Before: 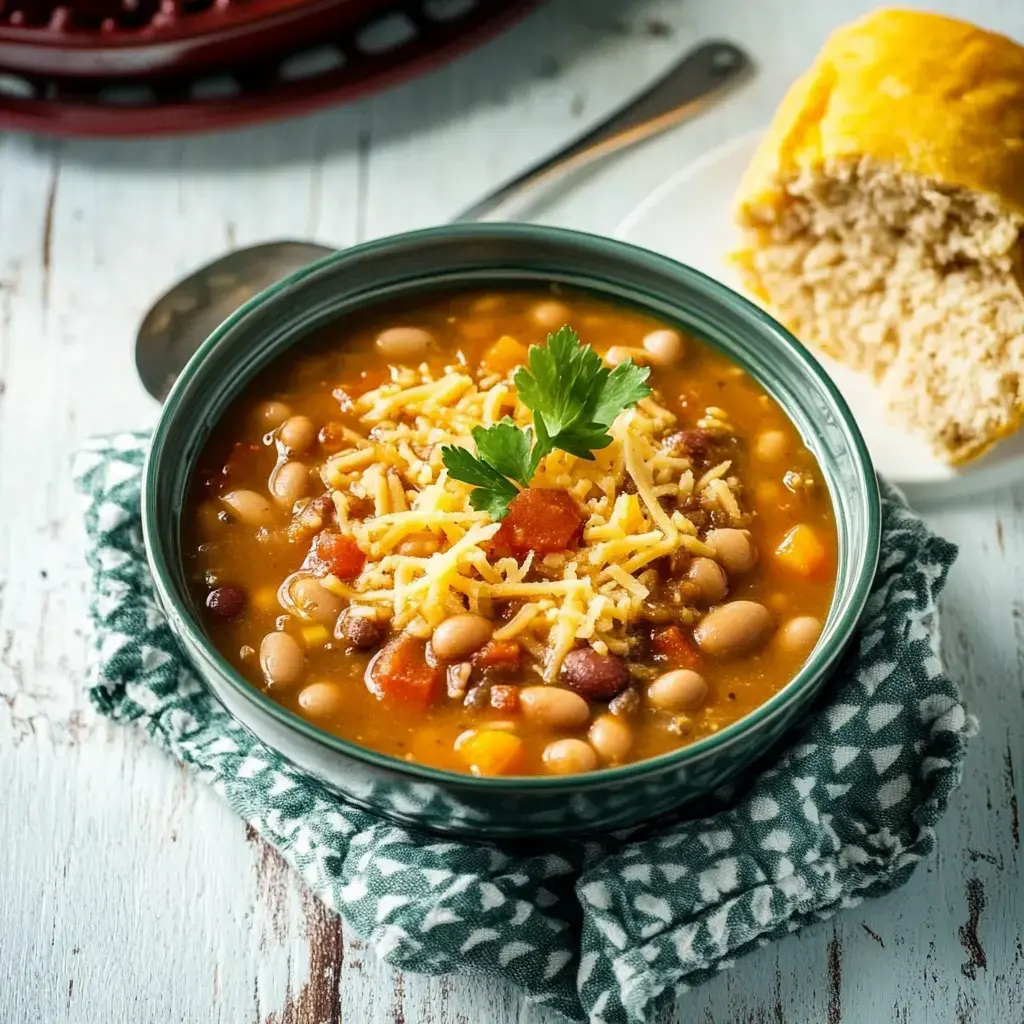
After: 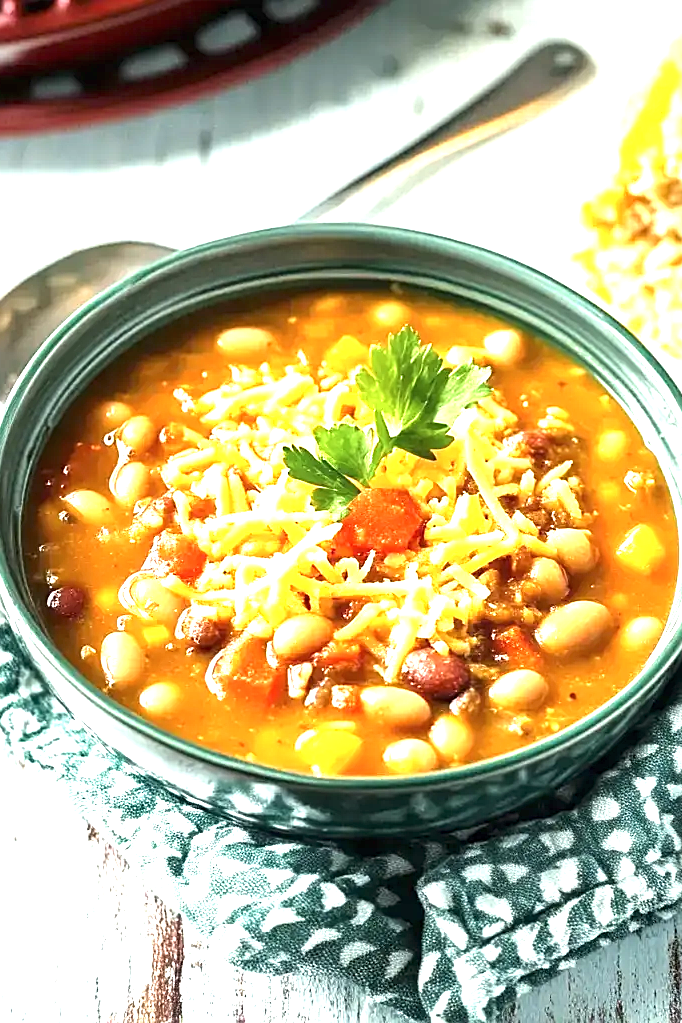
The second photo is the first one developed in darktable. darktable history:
color zones: curves: ch0 [(0.25, 0.5) (0.428, 0.473) (0.75, 0.5)]; ch1 [(0.243, 0.479) (0.398, 0.452) (0.75, 0.5)]
sharpen: on, module defaults
exposure: black level correction 0, exposure 1.675 EV, compensate exposure bias true, compensate highlight preservation false
crop and rotate: left 15.546%, right 17.787%
